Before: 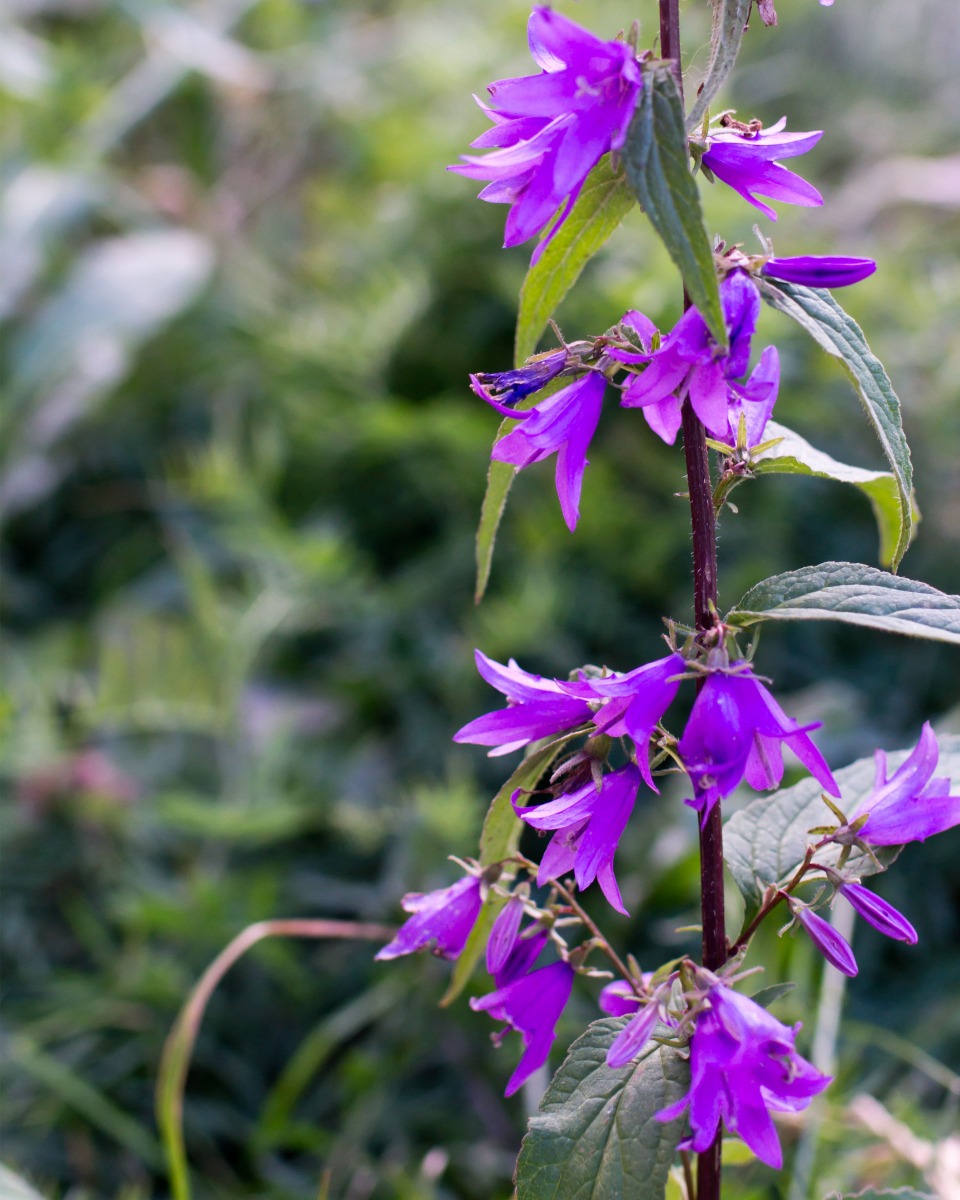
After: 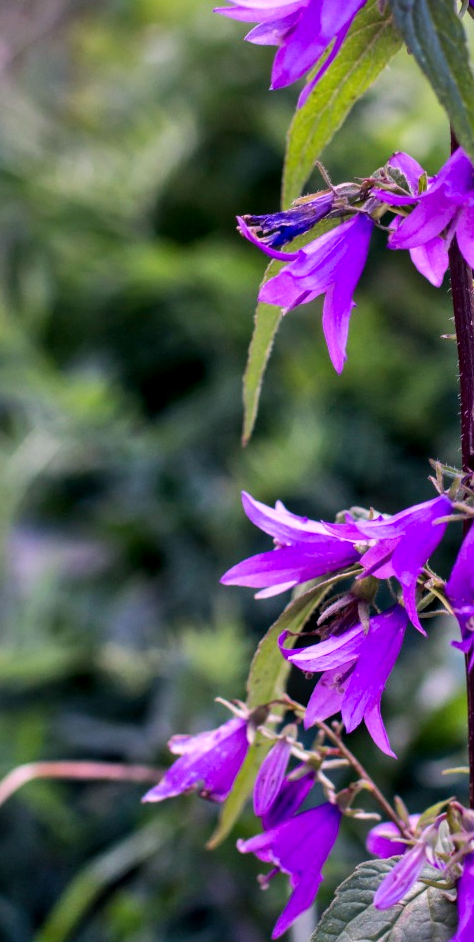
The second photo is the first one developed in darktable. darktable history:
shadows and highlights: soften with gaussian
local contrast: on, module defaults
color balance: gamma [0.9, 0.988, 0.975, 1.025], gain [1.05, 1, 1, 1]
crop and rotate: angle 0.02°, left 24.353%, top 13.219%, right 26.156%, bottom 8.224%
